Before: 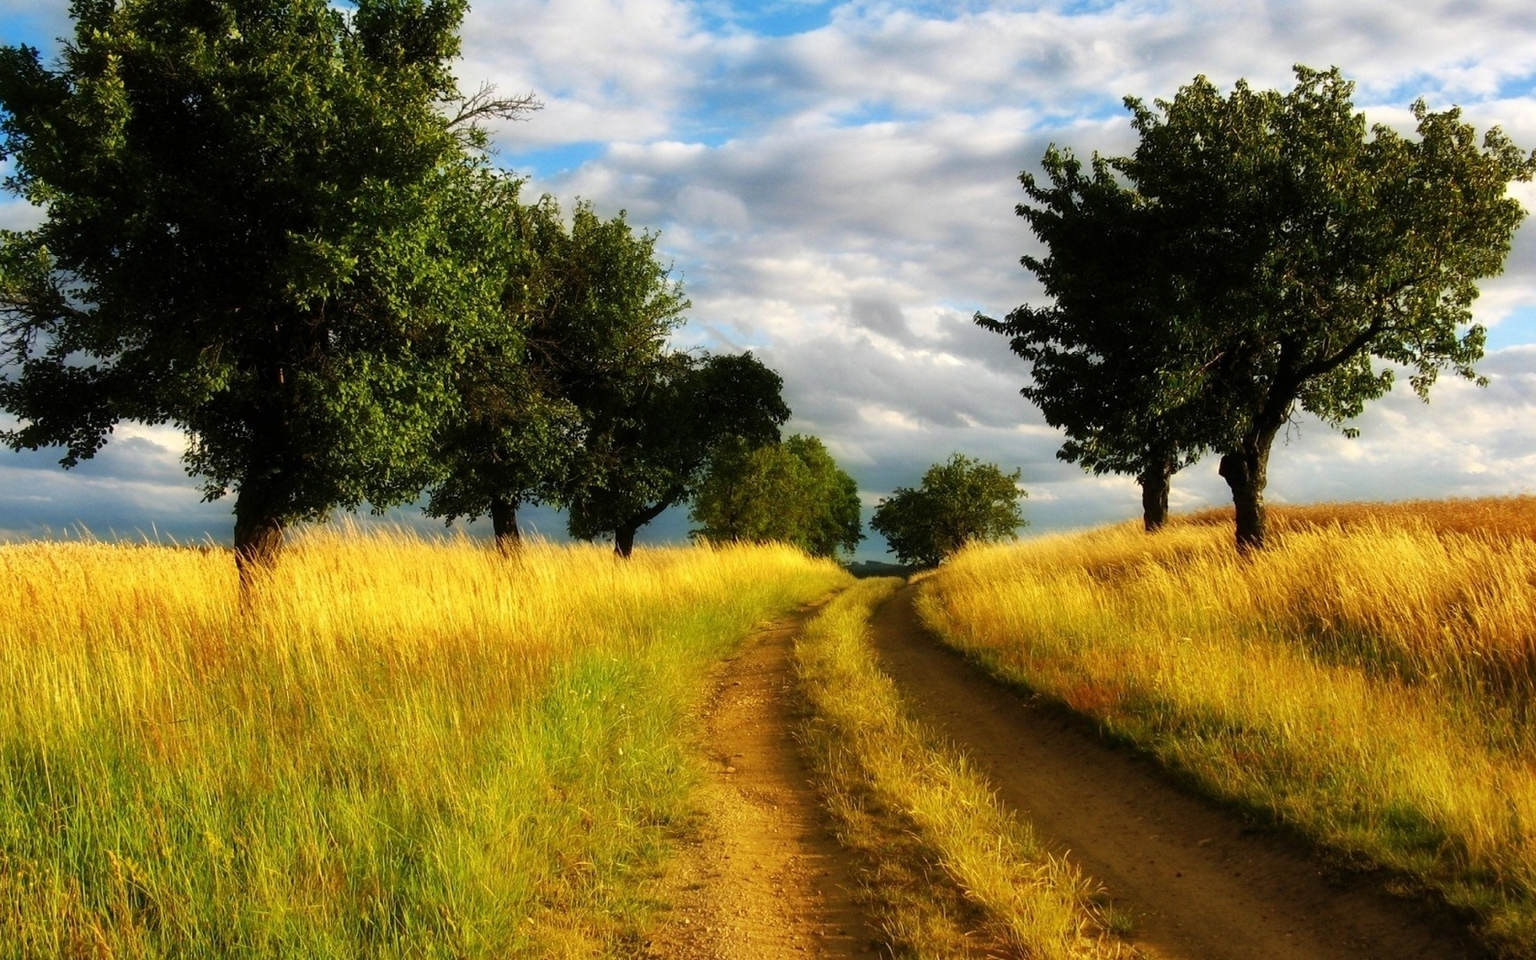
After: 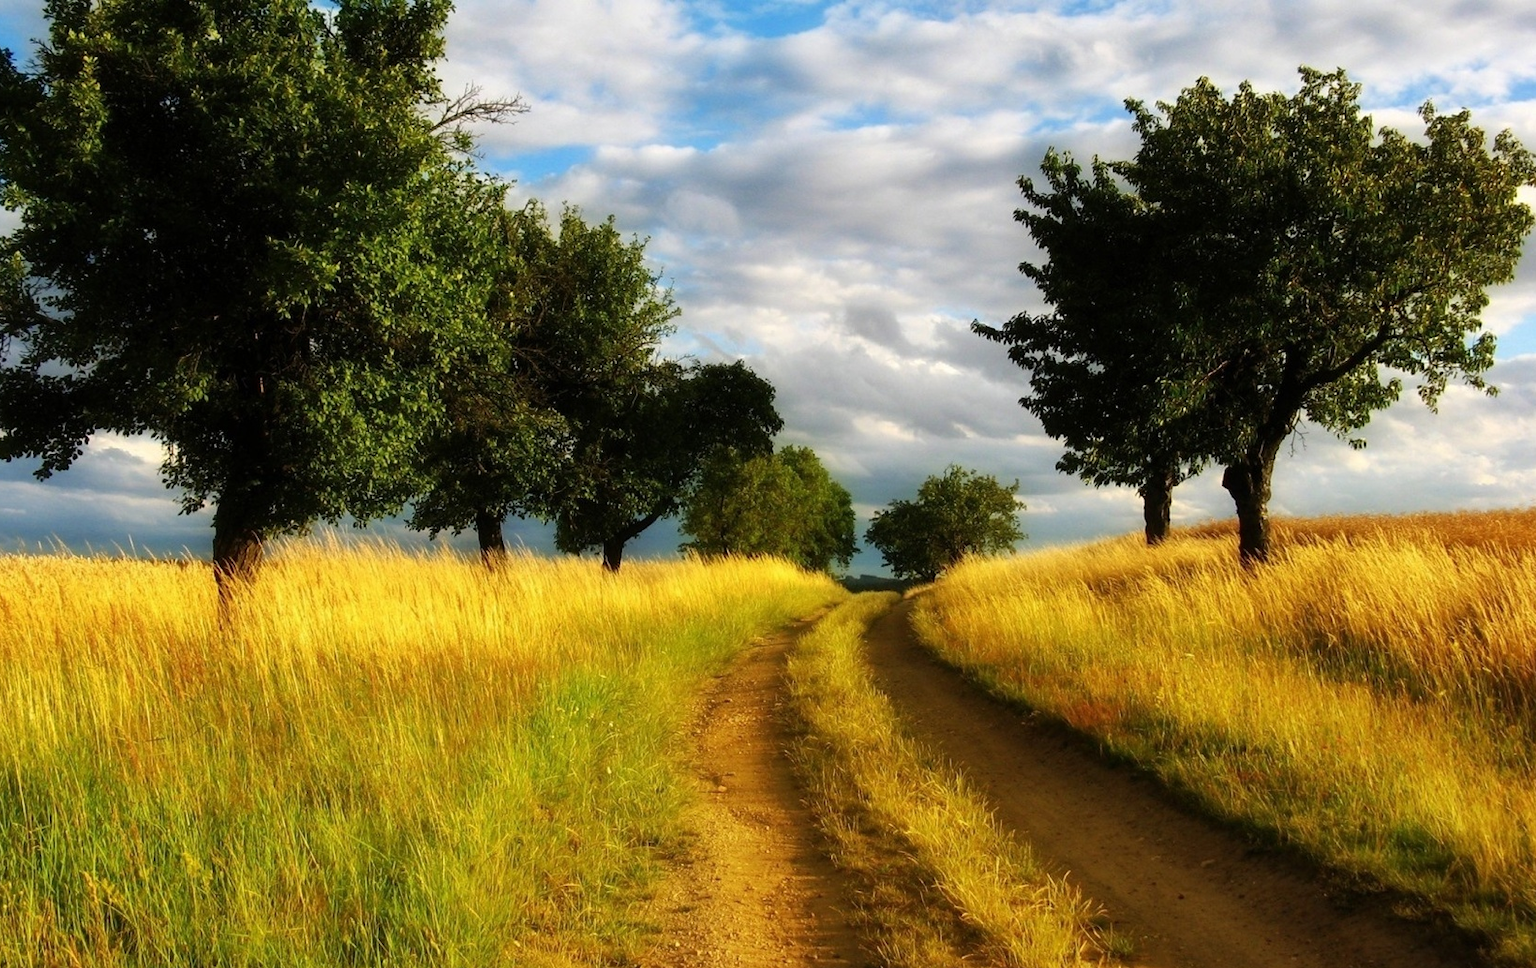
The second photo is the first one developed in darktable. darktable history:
crop and rotate: left 1.741%, right 0.683%, bottom 1.567%
